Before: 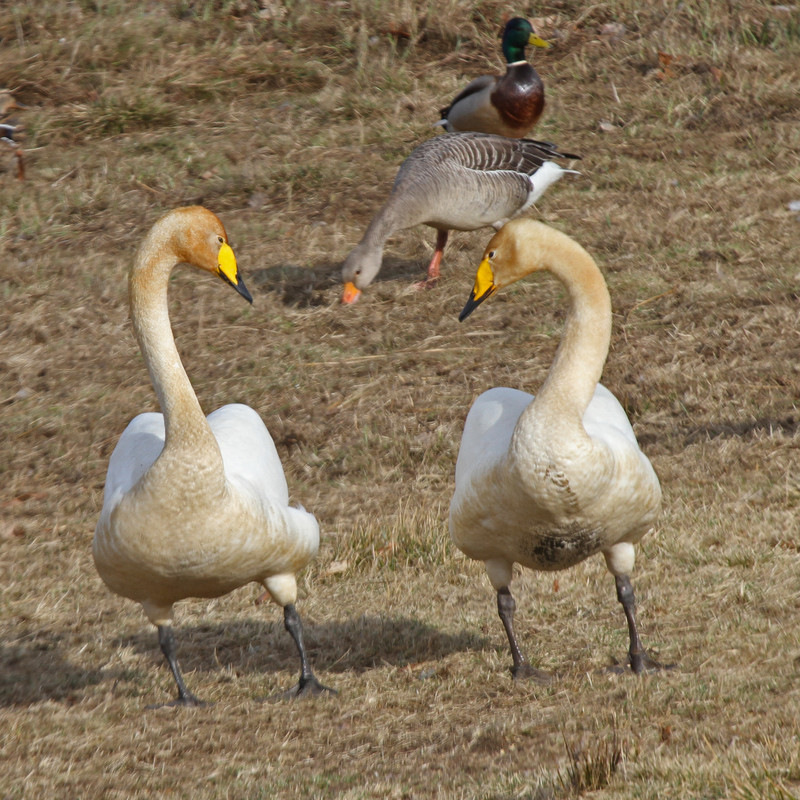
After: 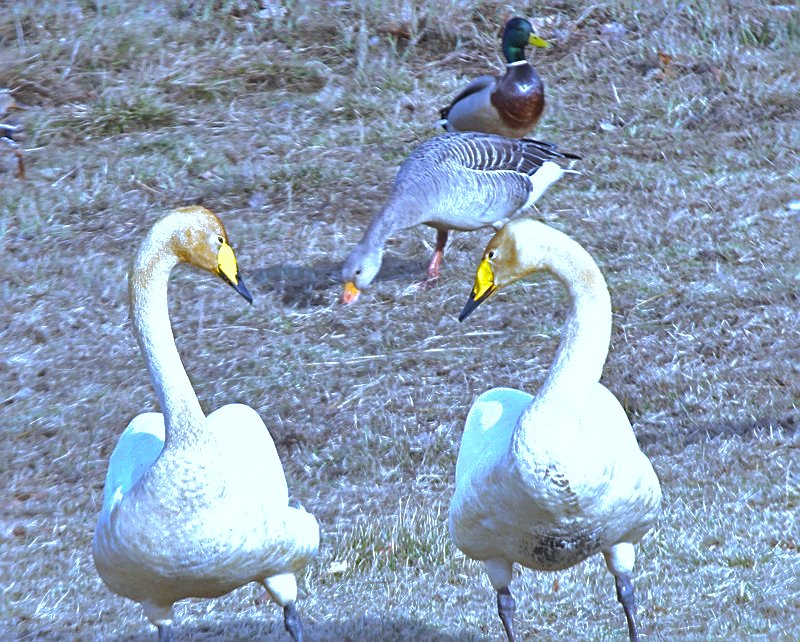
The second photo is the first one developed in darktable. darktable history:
crop: bottom 19.644%
exposure: black level correction 0, exposure 1.2 EV, compensate exposure bias true, compensate highlight preservation false
sharpen: on, module defaults
white balance: red 0.766, blue 1.537
shadows and highlights: shadows 40, highlights -60
